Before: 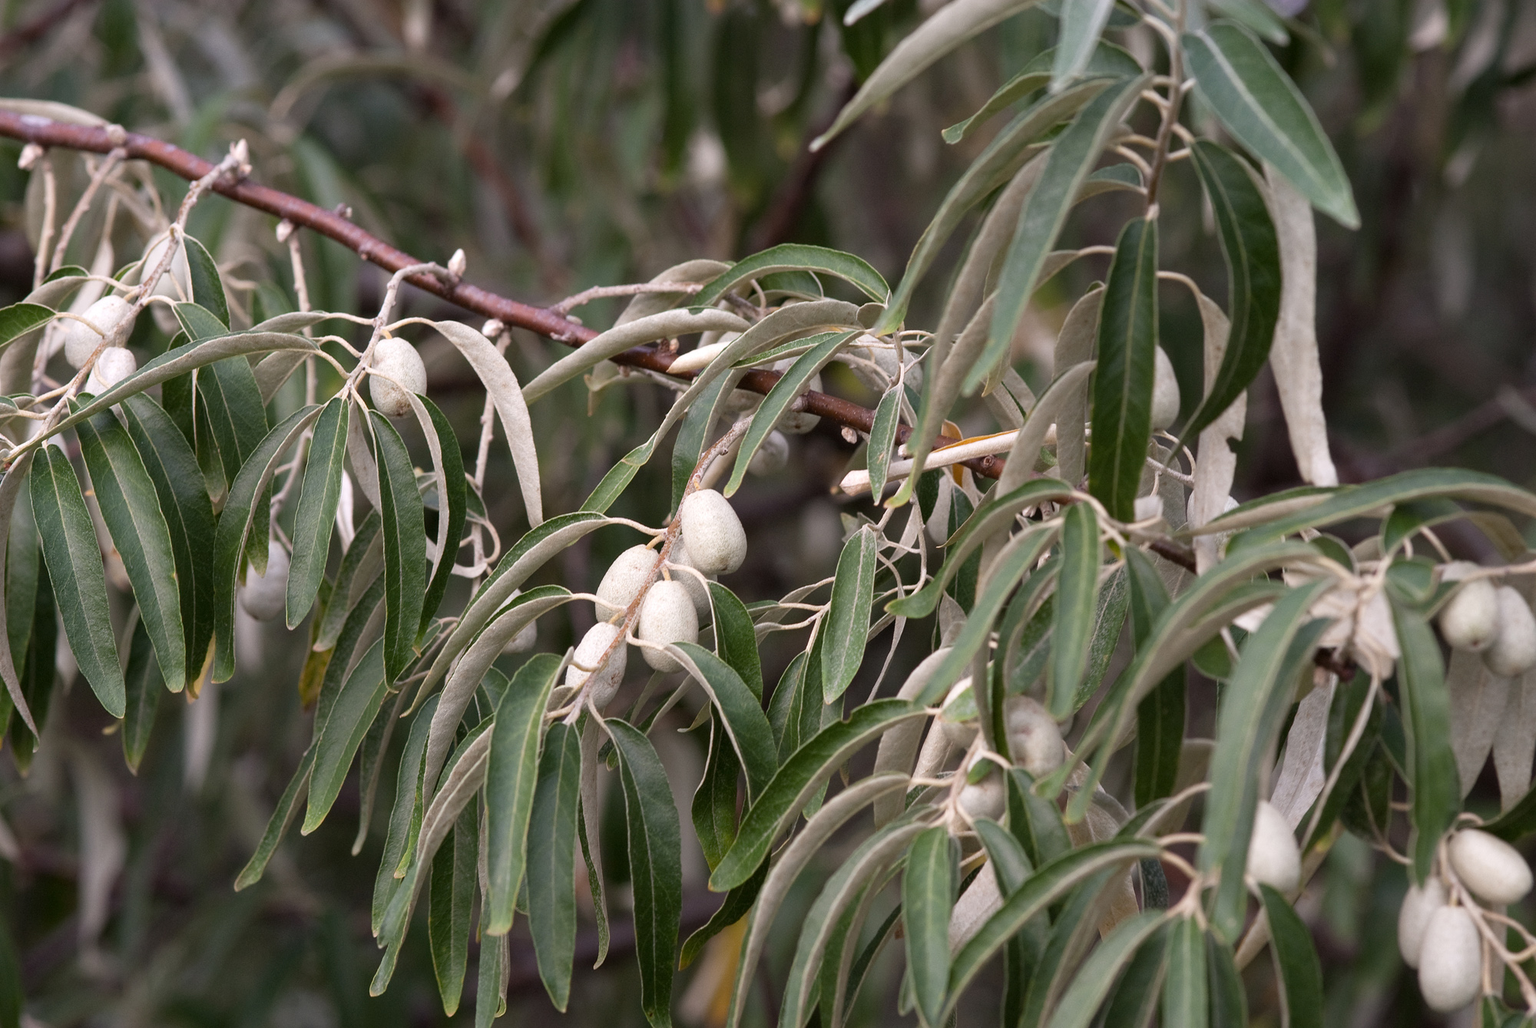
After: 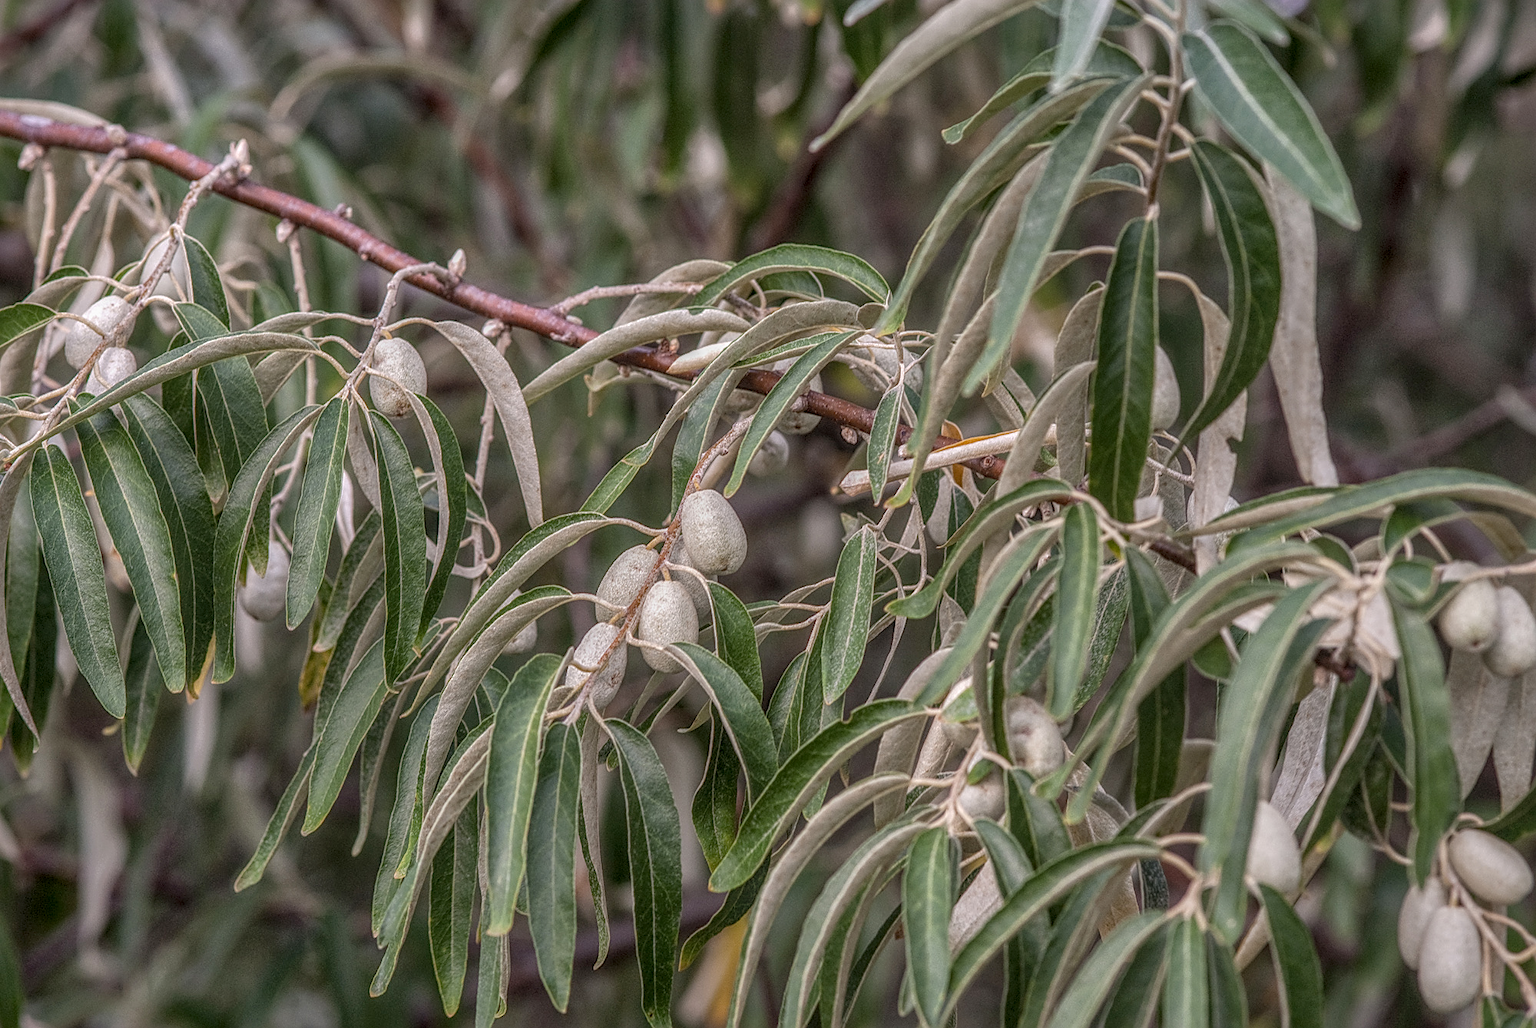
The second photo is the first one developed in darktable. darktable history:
local contrast: highlights 0%, shadows 0%, detail 200%, midtone range 0.25
shadows and highlights: on, module defaults
sharpen: on, module defaults
